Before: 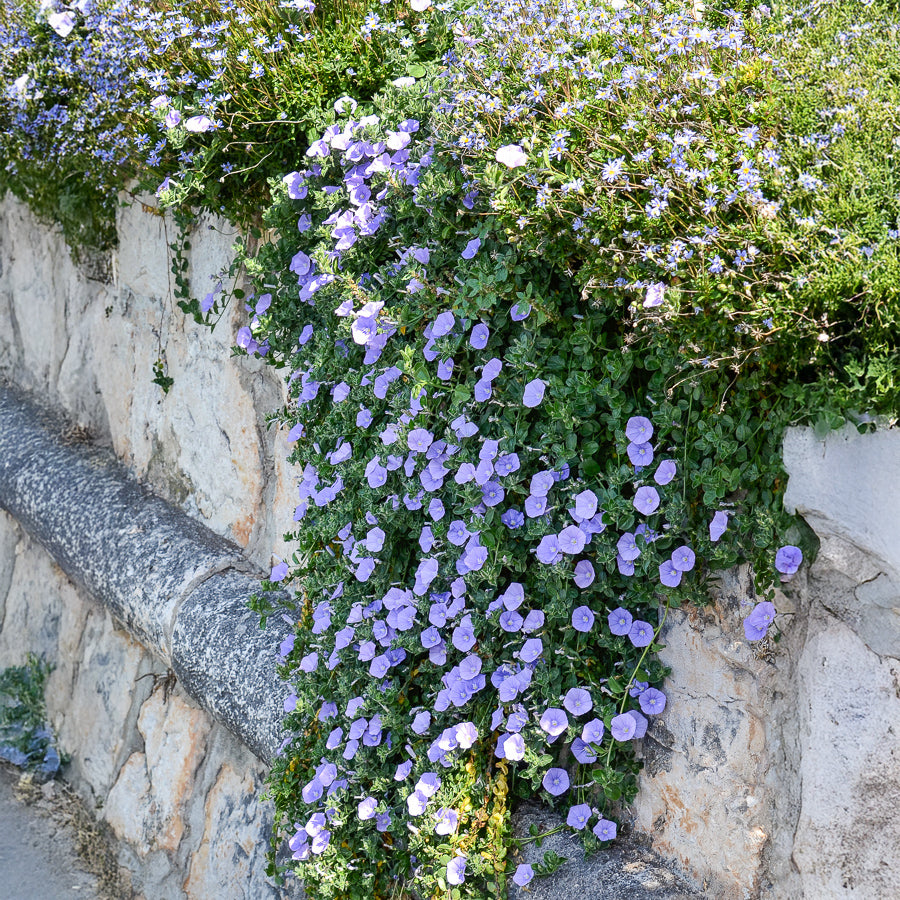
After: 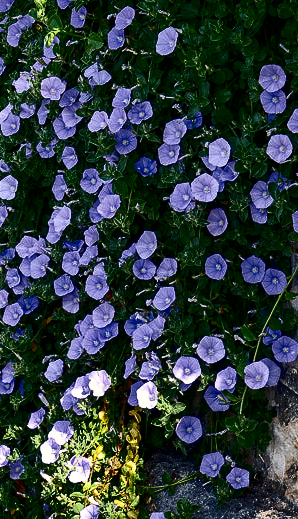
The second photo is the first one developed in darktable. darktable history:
contrast brightness saturation: contrast 0.32, brightness -0.08, saturation 0.17
exposure: black level correction 0.012, compensate highlight preservation false
crop: left 40.878%, top 39.176%, right 25.993%, bottom 3.081%
rgb curve: curves: ch0 [(0, 0) (0.415, 0.237) (1, 1)]
color correction: highlights b* 3
